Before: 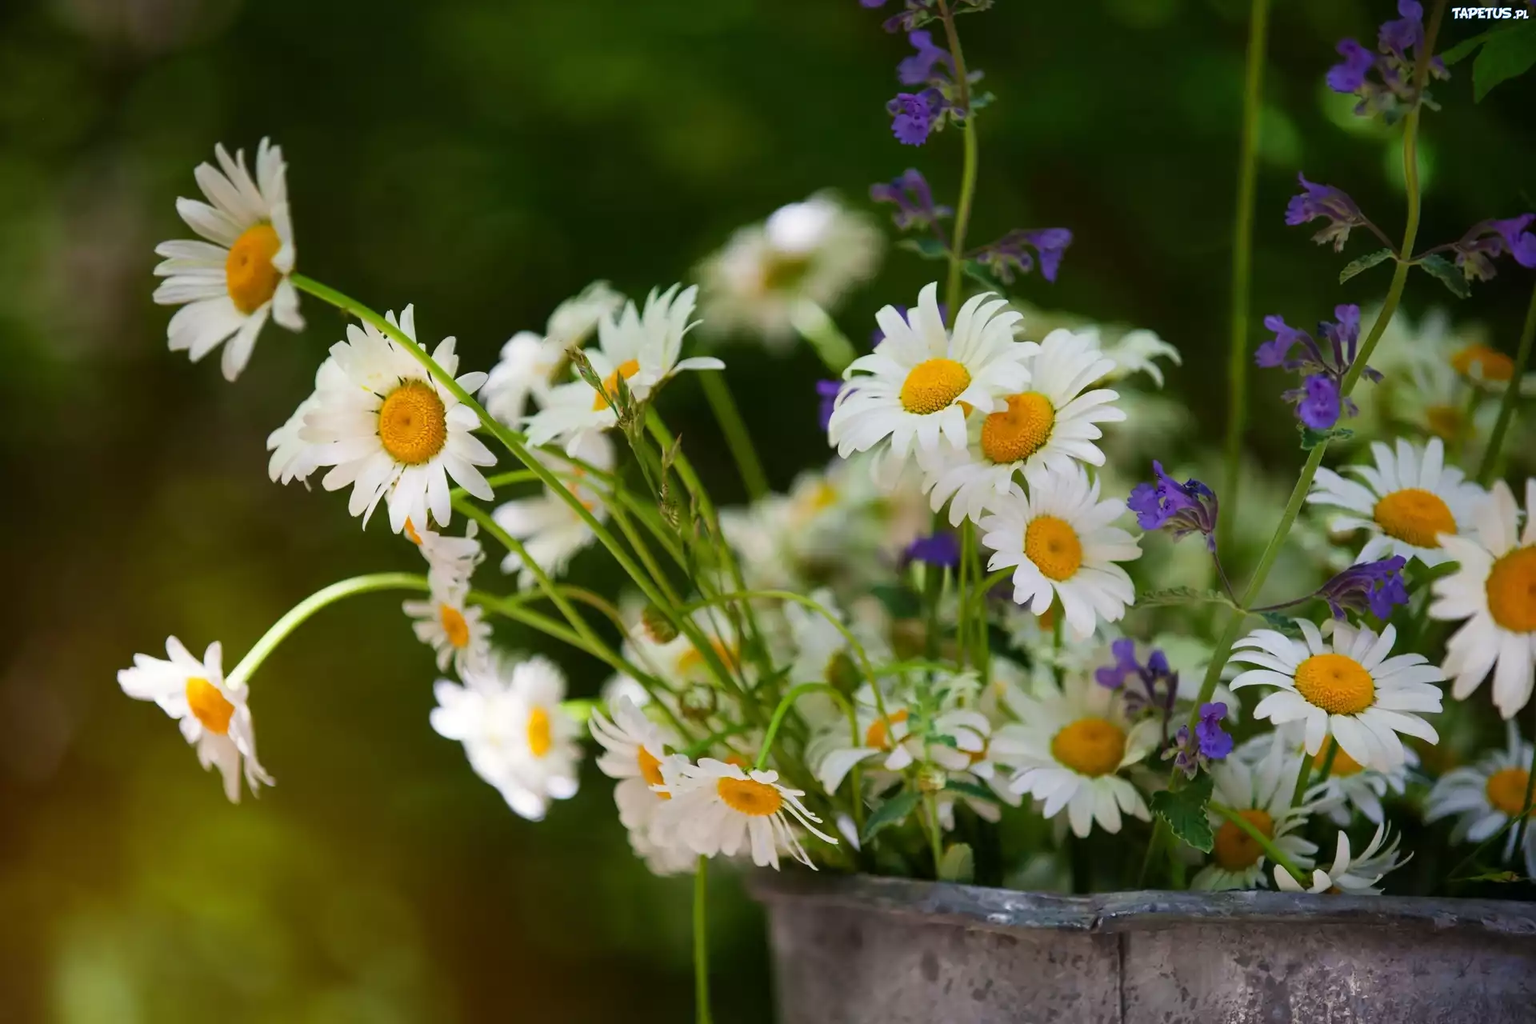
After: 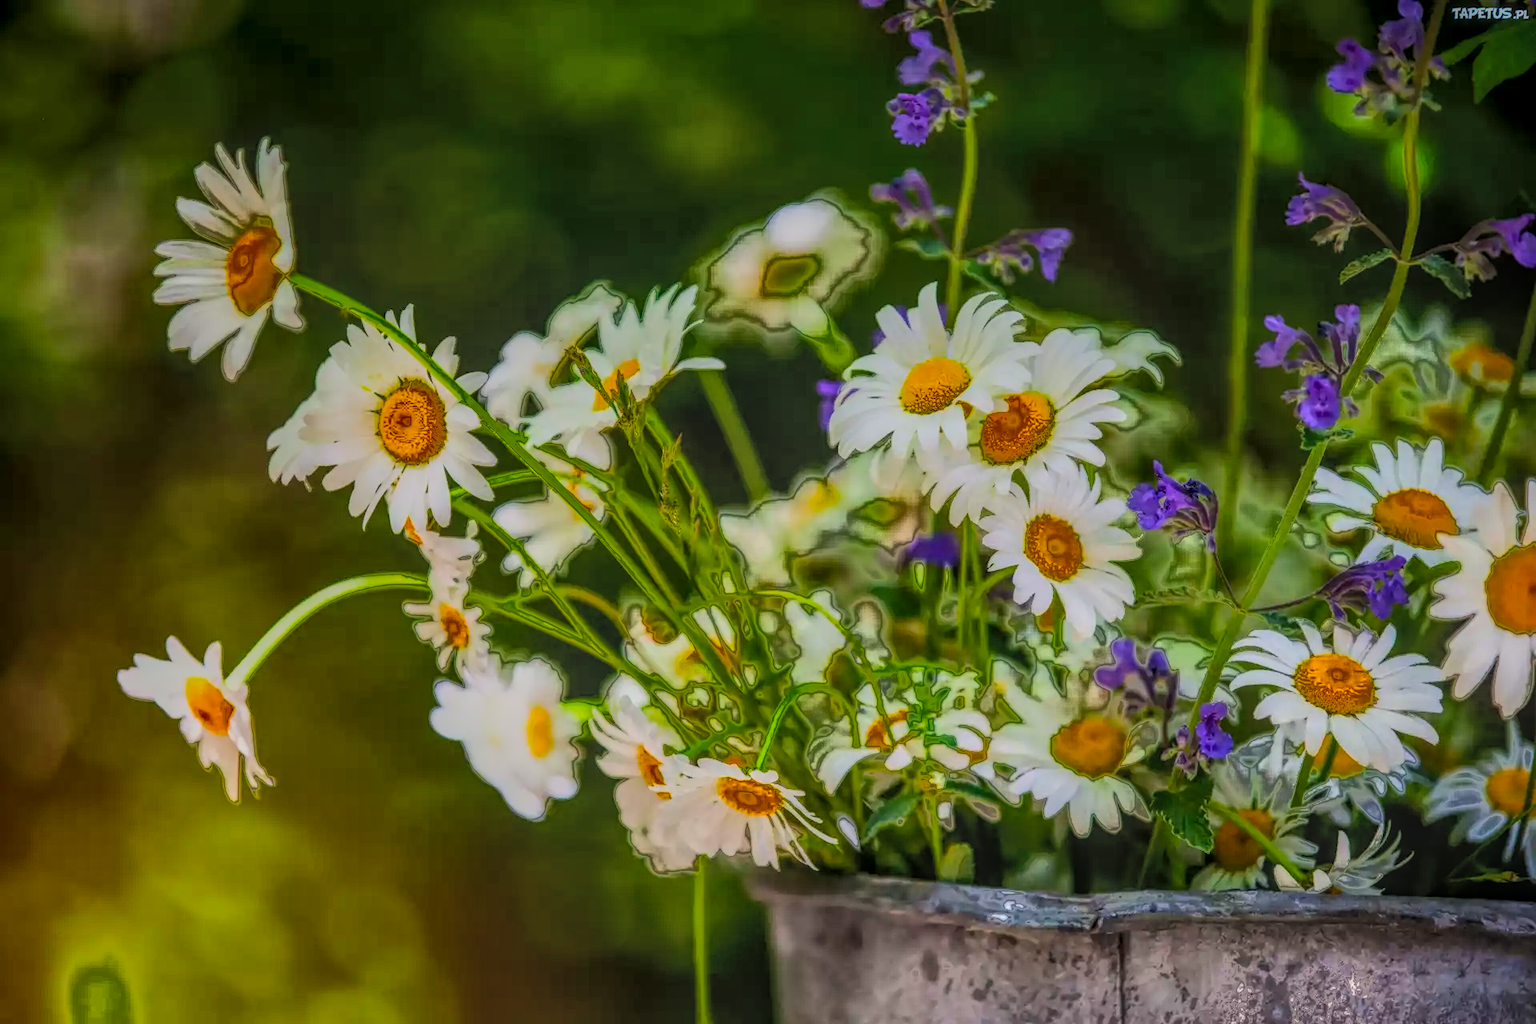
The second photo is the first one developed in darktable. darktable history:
color balance rgb: perceptual saturation grading › global saturation 20%, global vibrance 20%
local contrast: highlights 20%, shadows 30%, detail 200%, midtone range 0.2
base curve: curves: ch0 [(0, 0) (0.005, 0.002) (0.193, 0.295) (0.399, 0.664) (0.75, 0.928) (1, 1)]
fill light: exposure -0.73 EV, center 0.69, width 2.2
